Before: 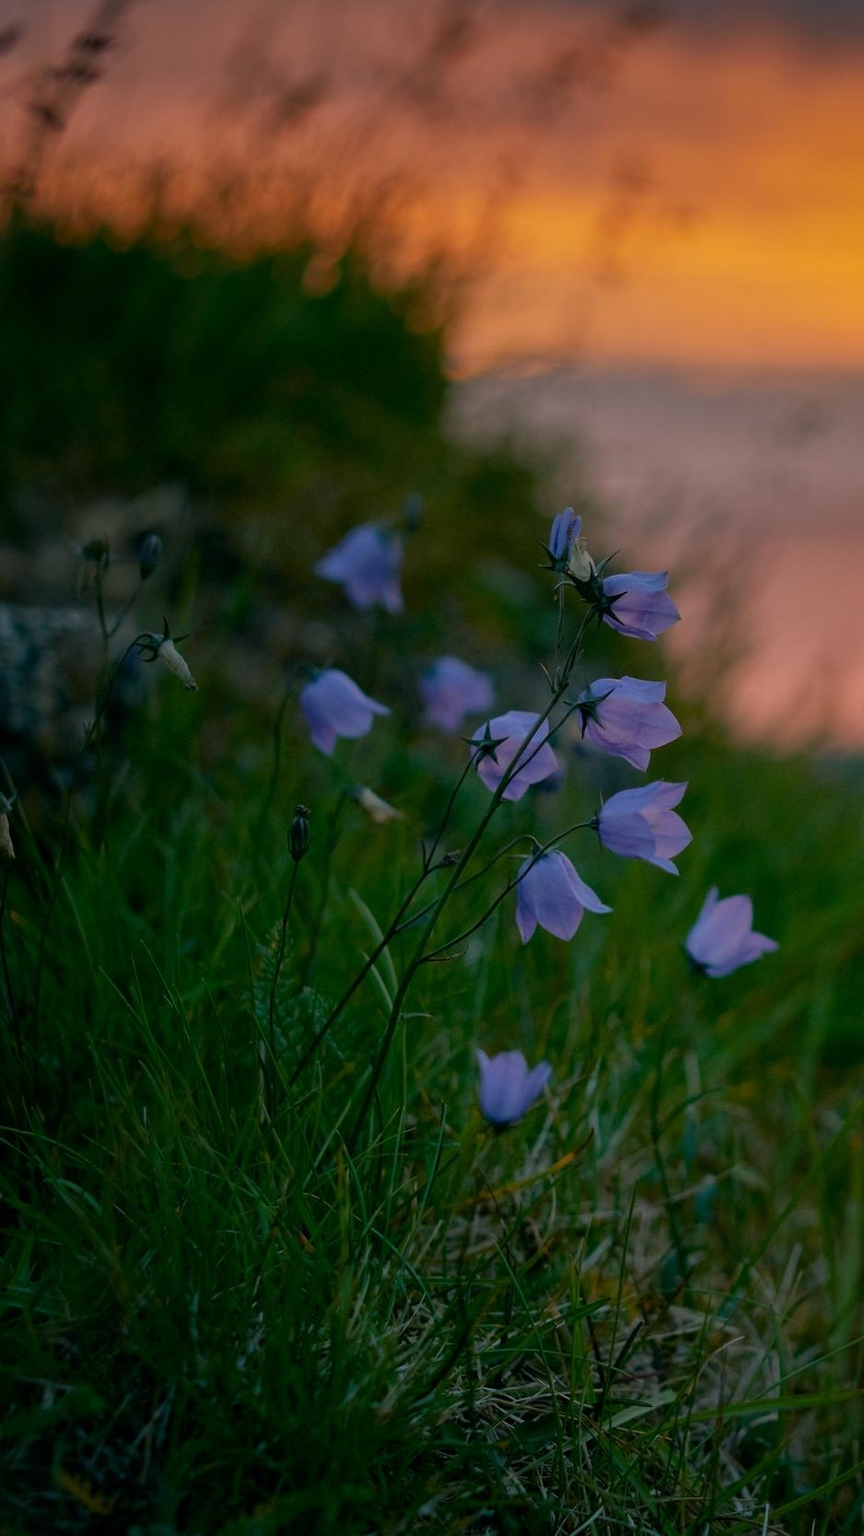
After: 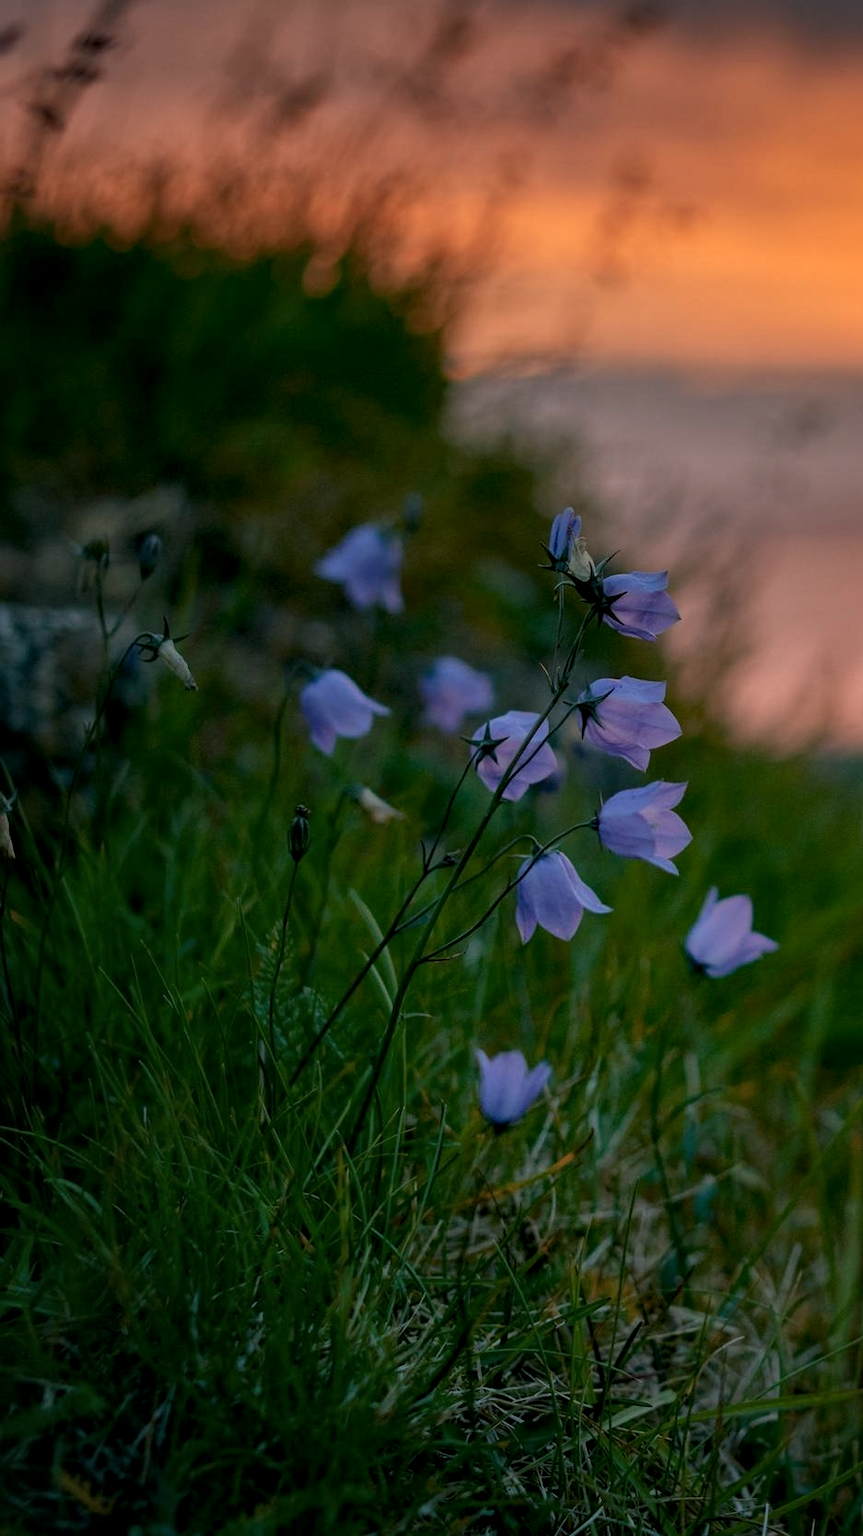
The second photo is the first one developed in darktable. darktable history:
bloom: size 15%, threshold 97%, strength 7%
color zones: curves: ch1 [(0, 0.455) (0.063, 0.455) (0.286, 0.495) (0.429, 0.5) (0.571, 0.5) (0.714, 0.5) (0.857, 0.5) (1, 0.455)]; ch2 [(0, 0.532) (0.063, 0.521) (0.233, 0.447) (0.429, 0.489) (0.571, 0.5) (0.714, 0.5) (0.857, 0.5) (1, 0.532)]
local contrast: detail 130%
white balance: red 0.988, blue 1.017
